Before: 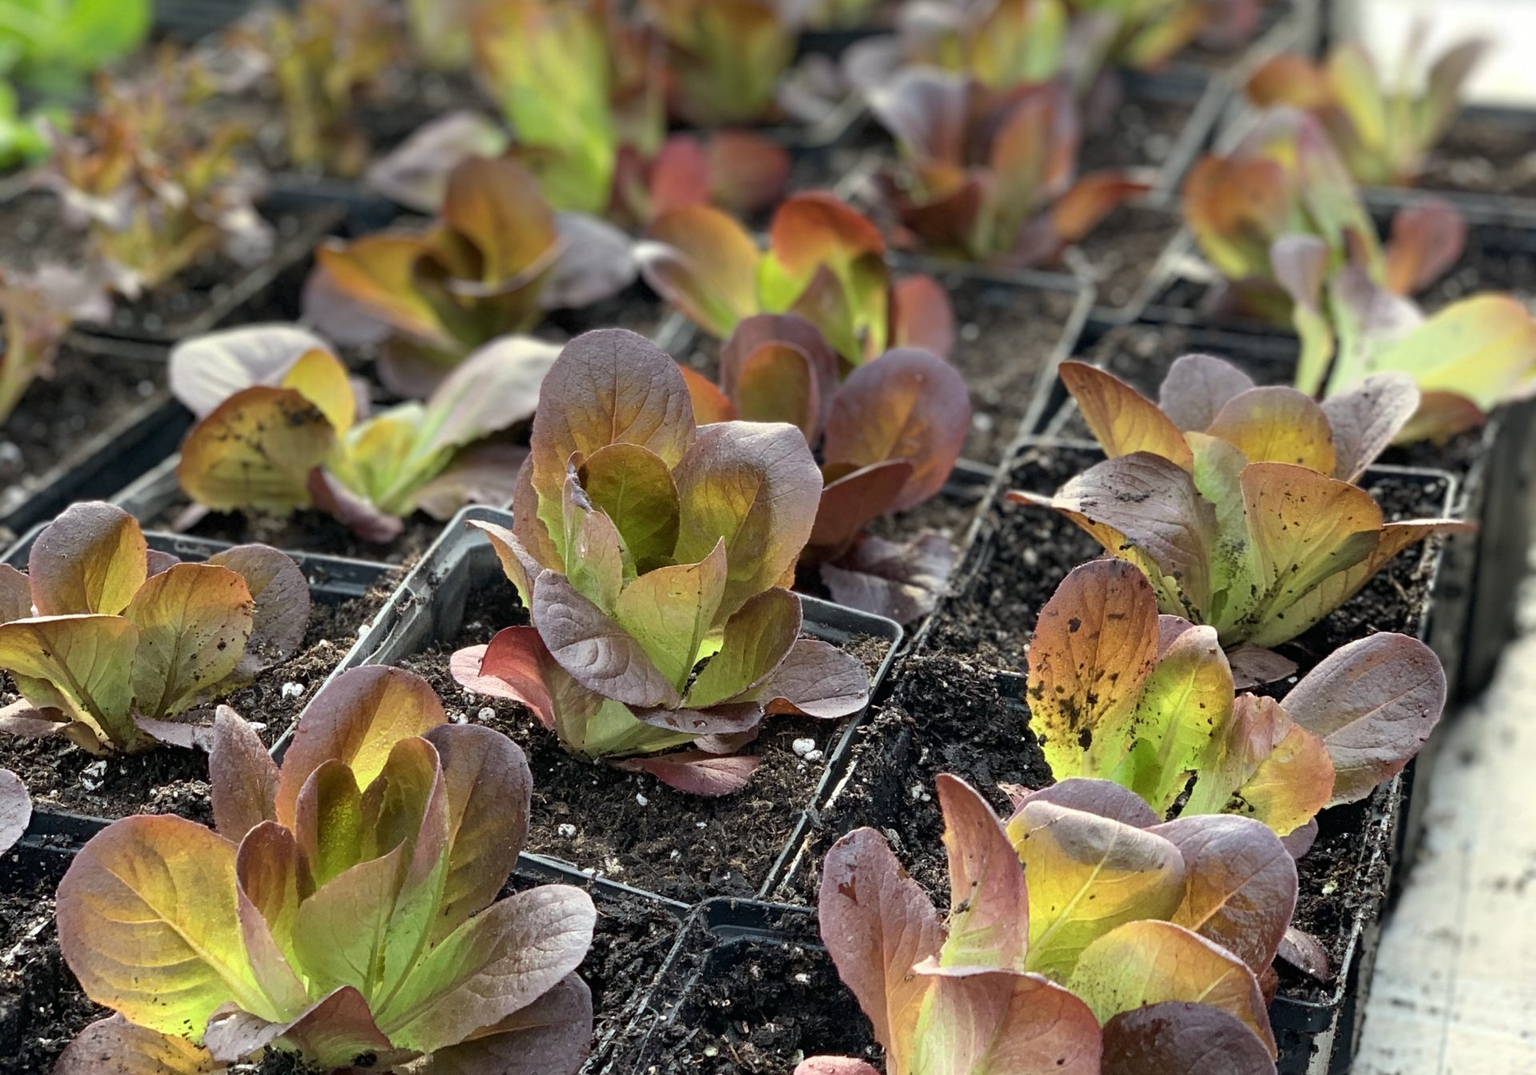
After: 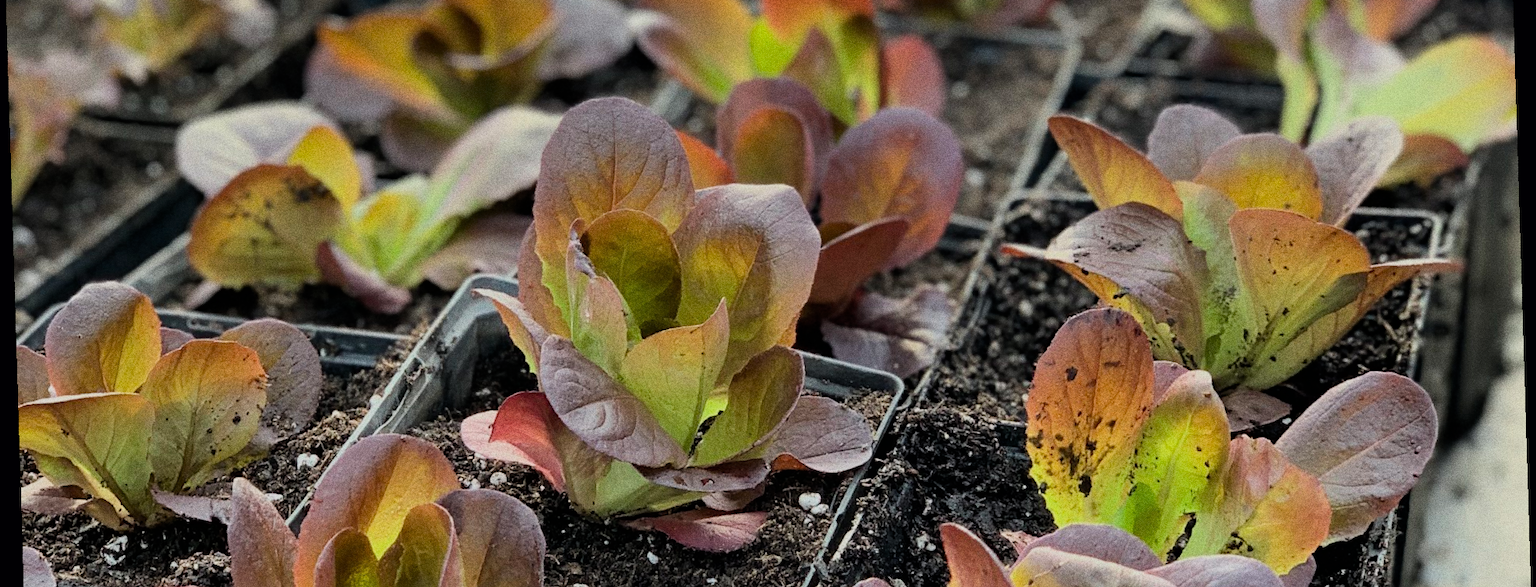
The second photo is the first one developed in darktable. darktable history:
crop and rotate: top 23.043%, bottom 23.437%
filmic rgb: black relative exposure -8.42 EV, white relative exposure 4.68 EV, hardness 3.82, color science v6 (2022)
rotate and perspective: rotation -1.75°, automatic cropping off
grain: coarseness 0.09 ISO, strength 40%
